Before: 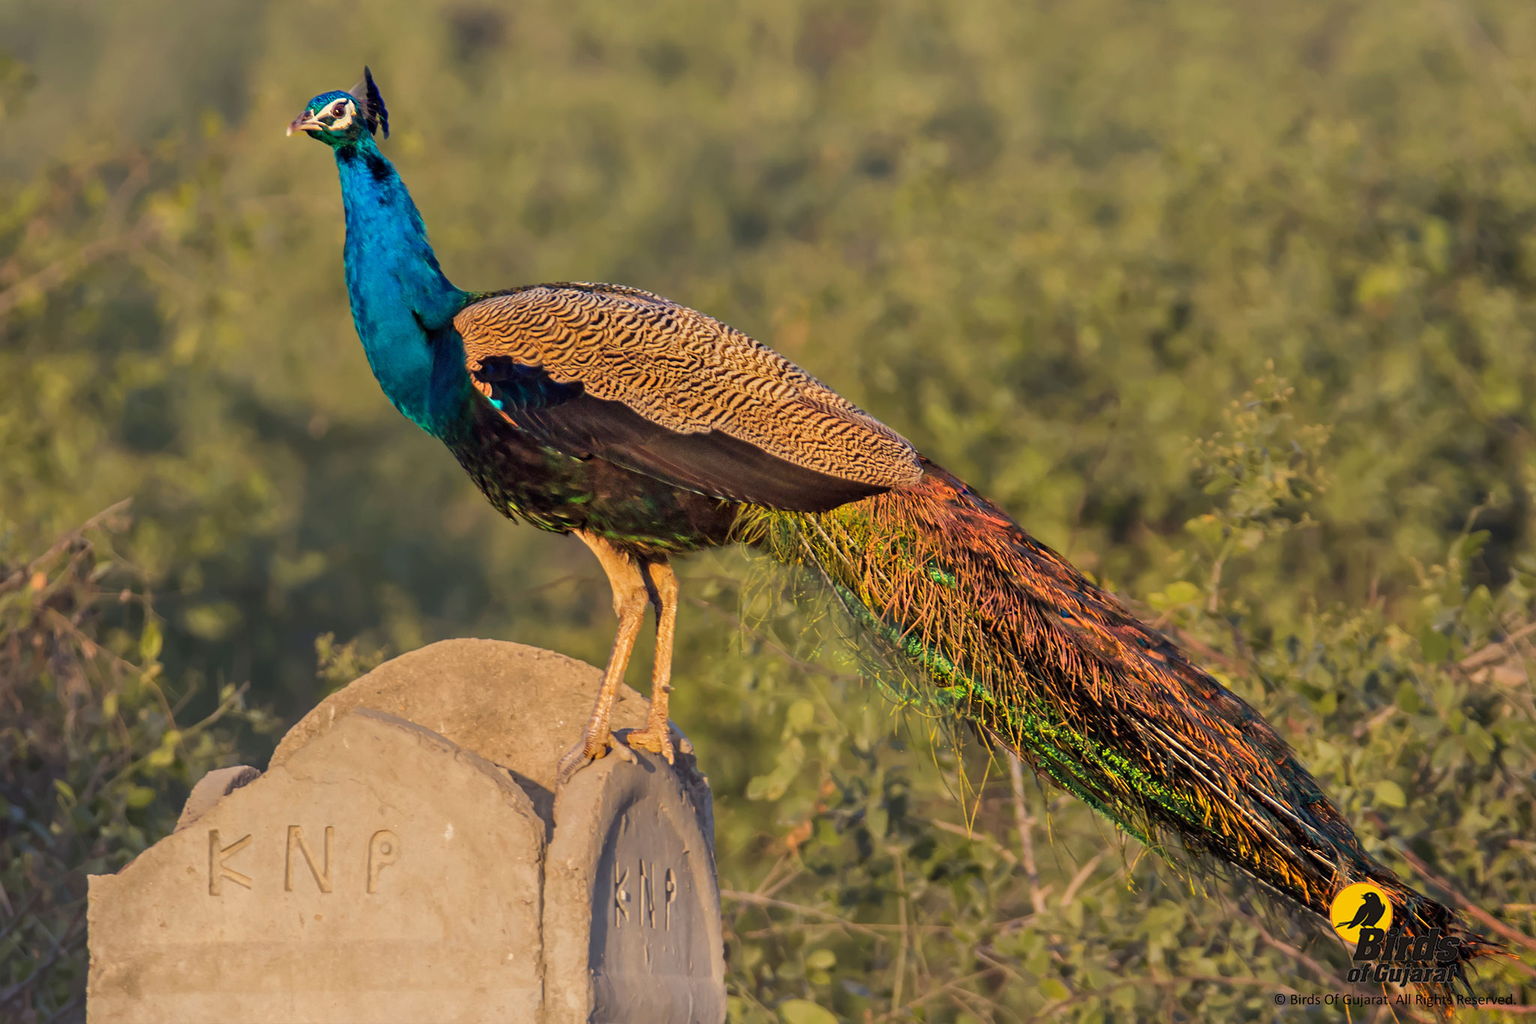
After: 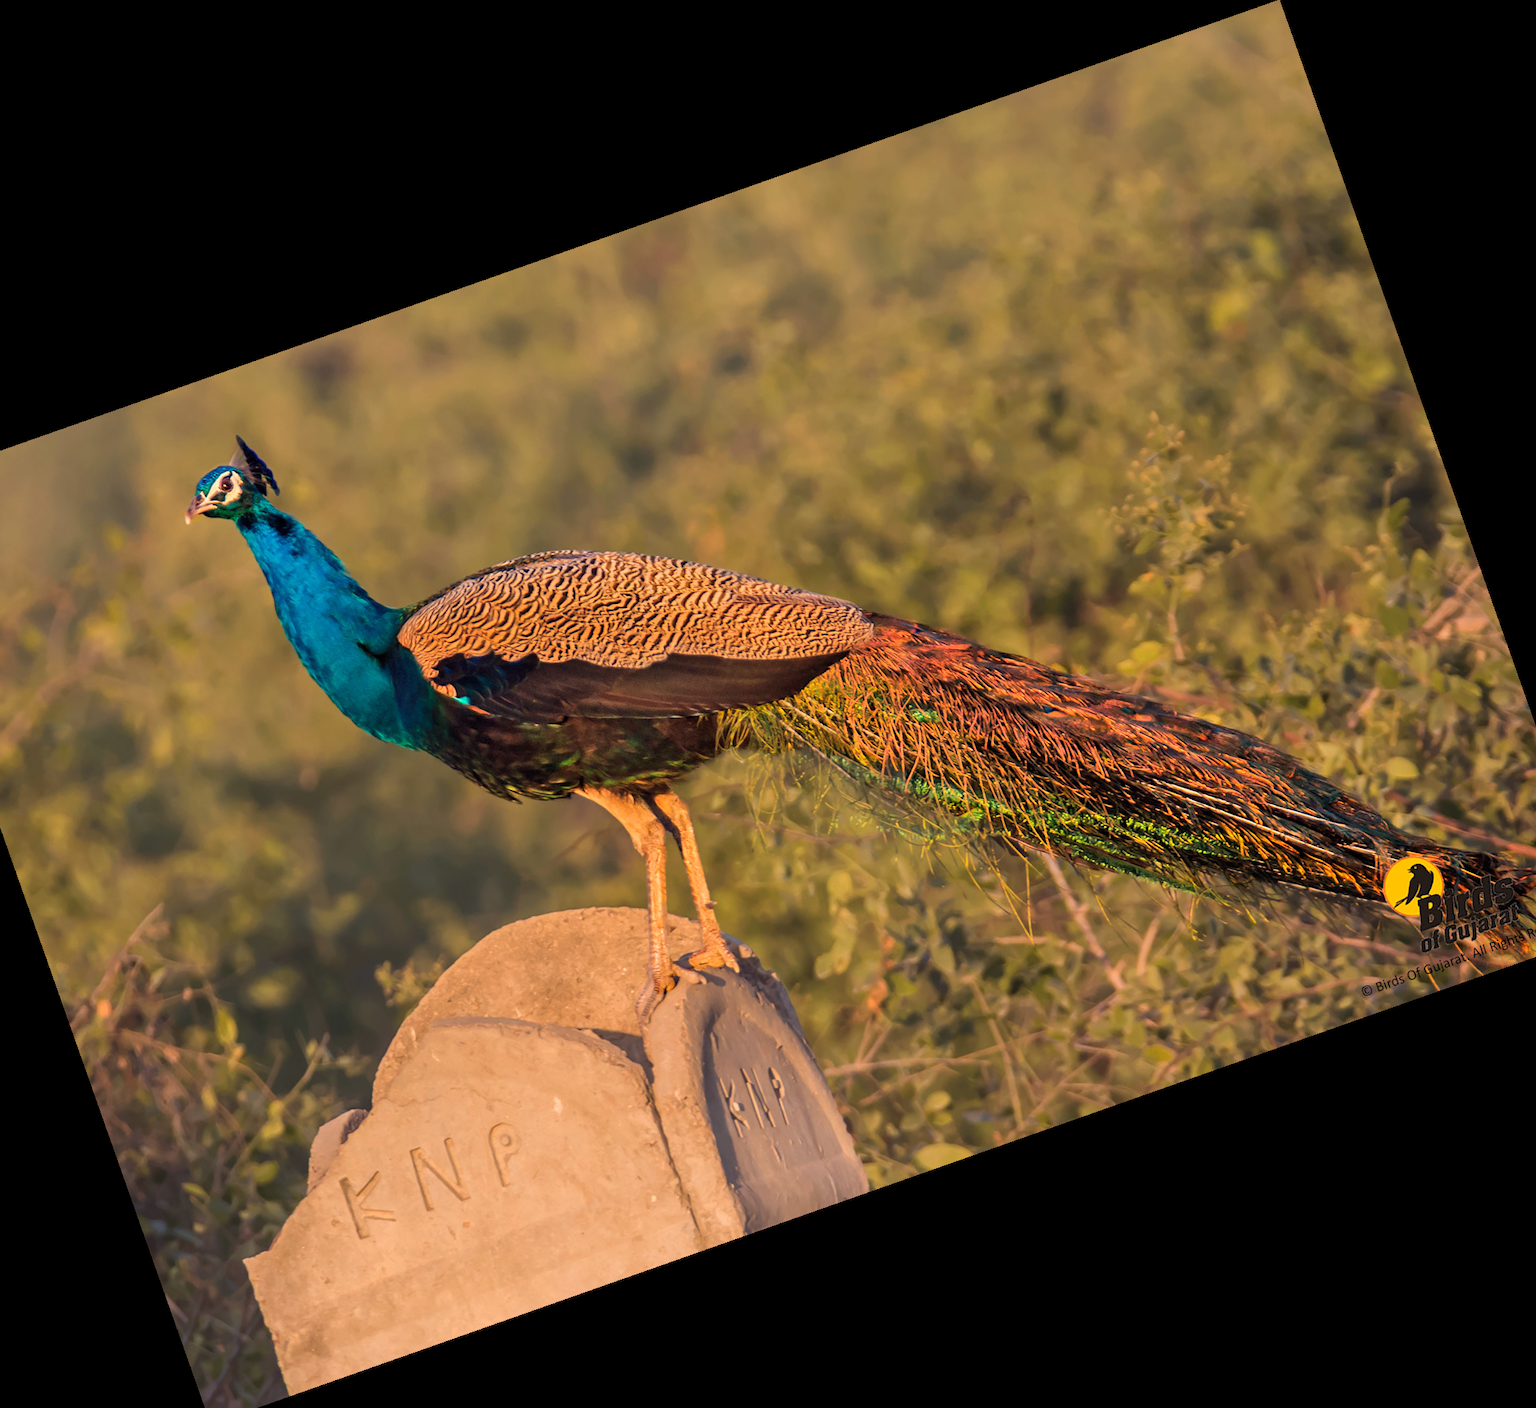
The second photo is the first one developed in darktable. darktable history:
white balance: red 1.127, blue 0.943
crop and rotate: angle 19.43°, left 6.812%, right 4.125%, bottom 1.087%
fill light: on, module defaults
